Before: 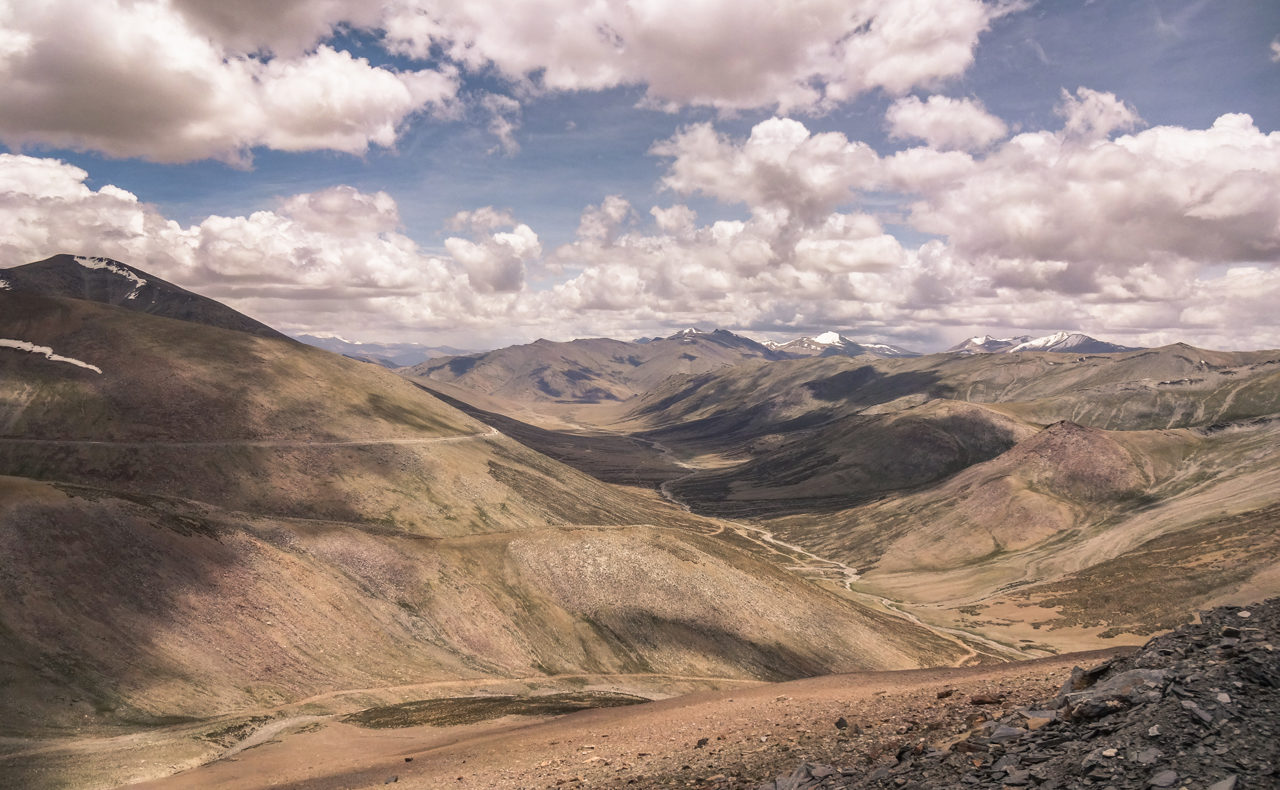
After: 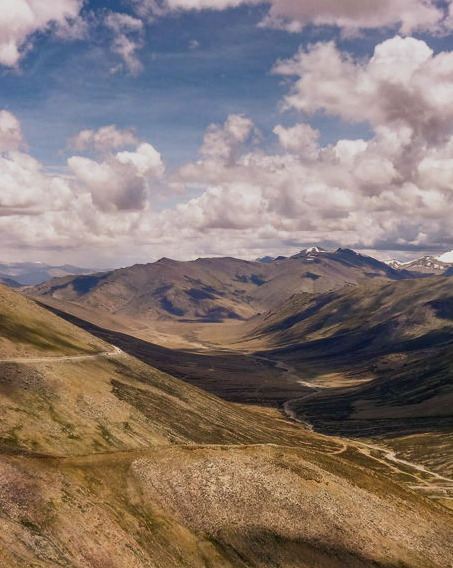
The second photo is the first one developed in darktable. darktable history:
color balance rgb: power › chroma 0.492%, power › hue 214.85°, shadows fall-off 101.477%, perceptual saturation grading › global saturation 31.276%, perceptual brilliance grading › highlights 3.711%, perceptual brilliance grading › mid-tones -18.314%, perceptual brilliance grading › shadows -41.598%, mask middle-gray fulcrum 22.51%
filmic rgb: middle gray luminance 18.21%, black relative exposure -8.98 EV, white relative exposure 3.69 EV, target black luminance 0%, hardness 4.88, latitude 68.03%, contrast 0.948, highlights saturation mix 20.46%, shadows ↔ highlights balance 20.7%, preserve chrominance no, color science v5 (2021)
crop and rotate: left 29.502%, top 10.371%, right 35.086%, bottom 17.7%
